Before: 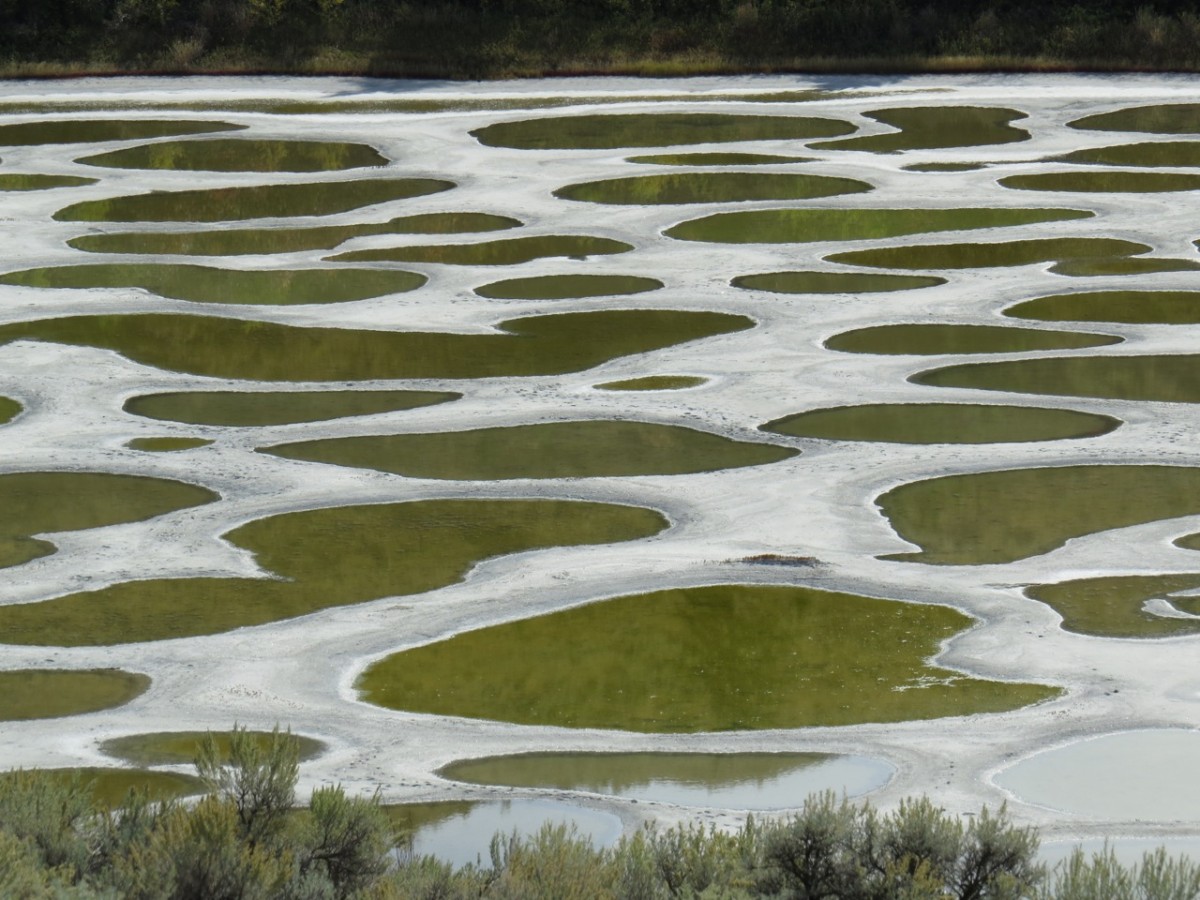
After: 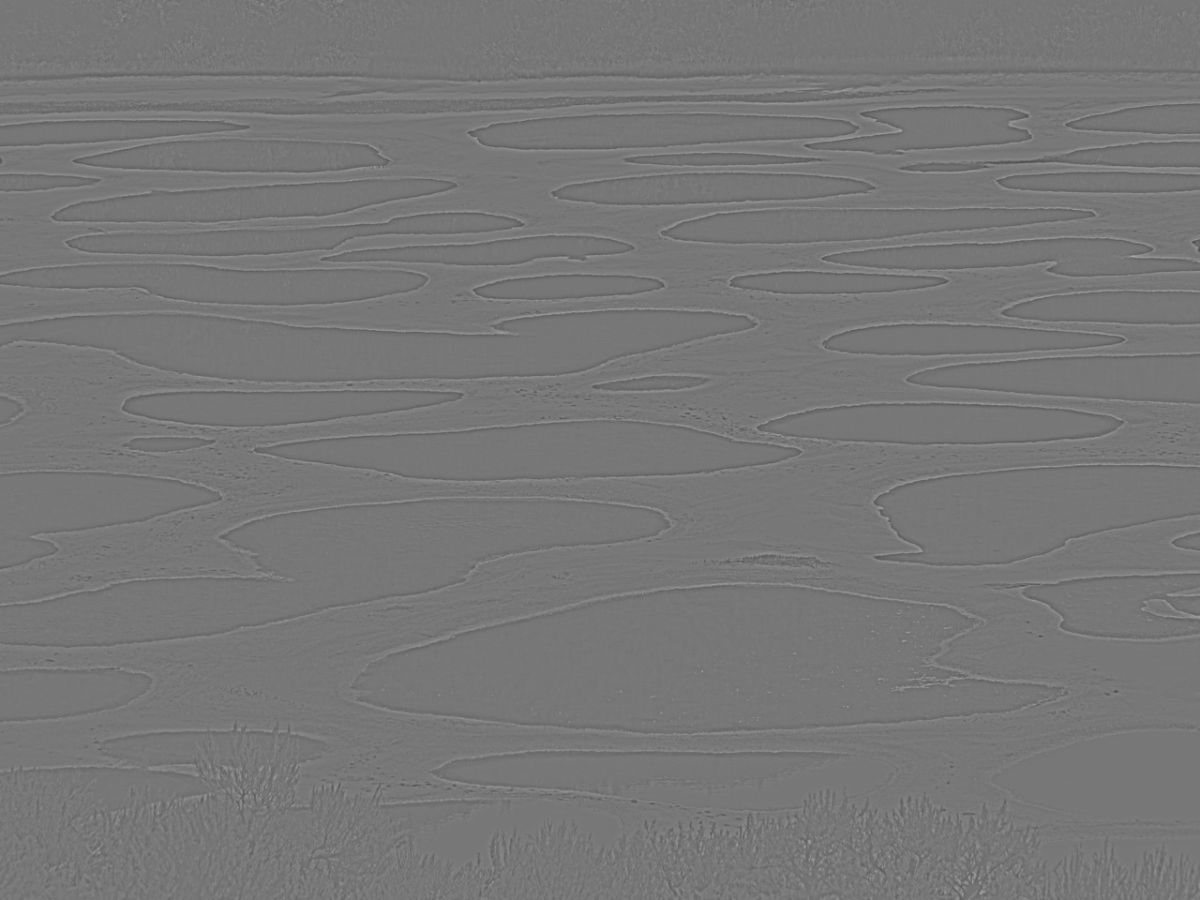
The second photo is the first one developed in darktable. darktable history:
local contrast: highlights 61%, detail 143%, midtone range 0.428
white balance: red 0.954, blue 1.079
highpass: sharpness 9.84%, contrast boost 9.94%
